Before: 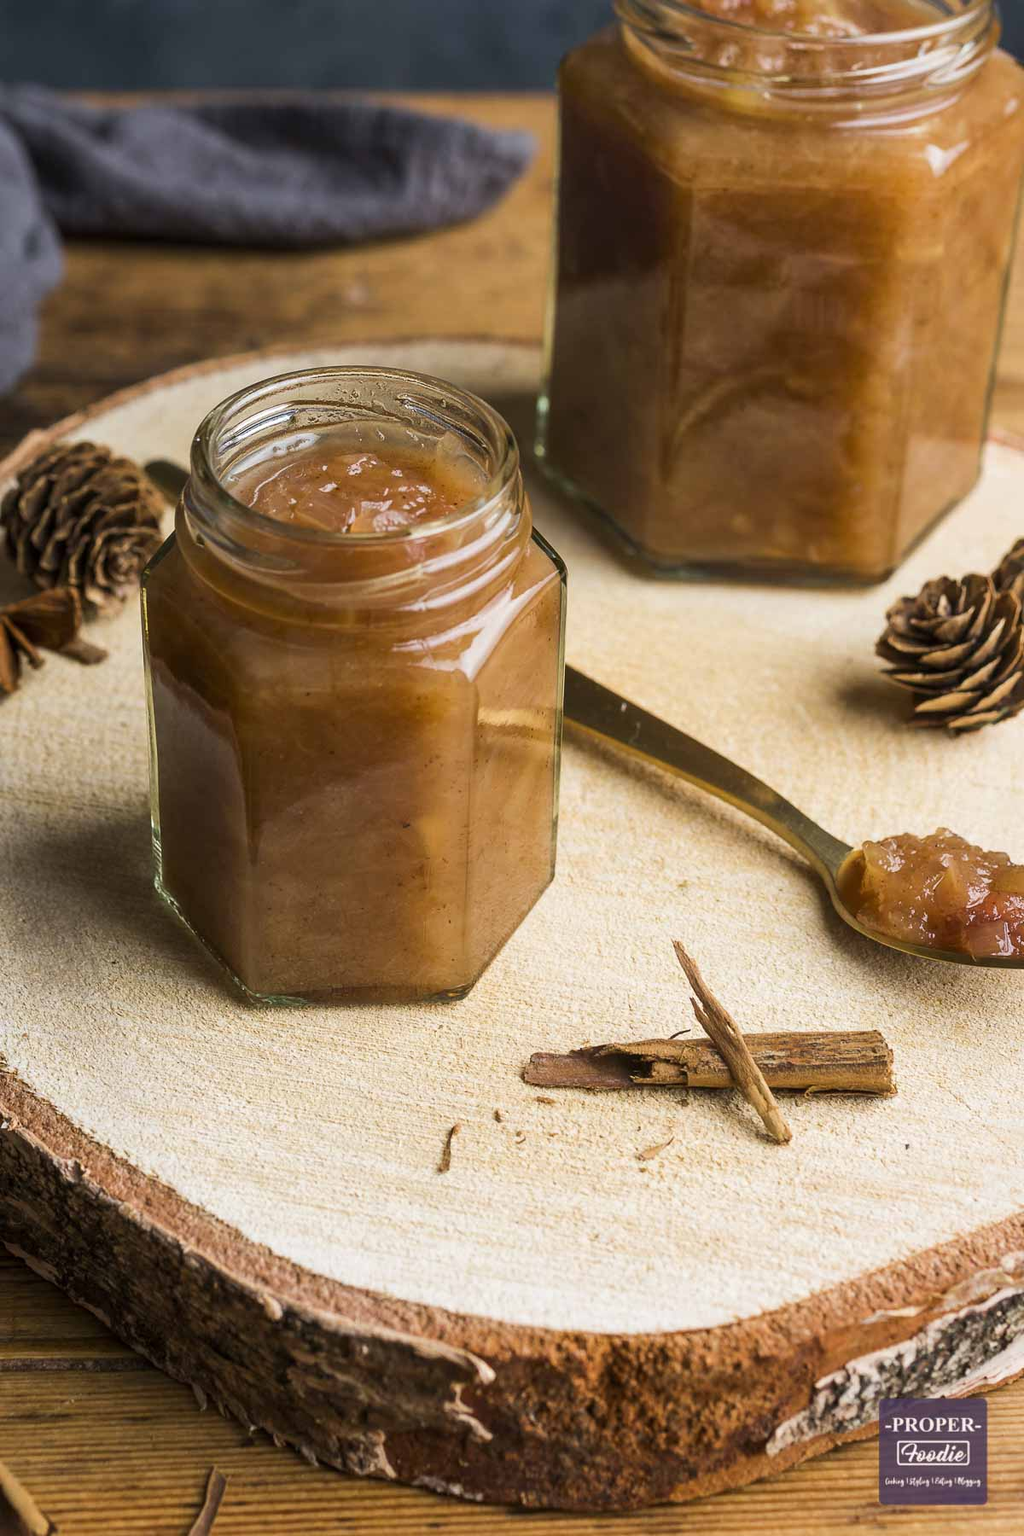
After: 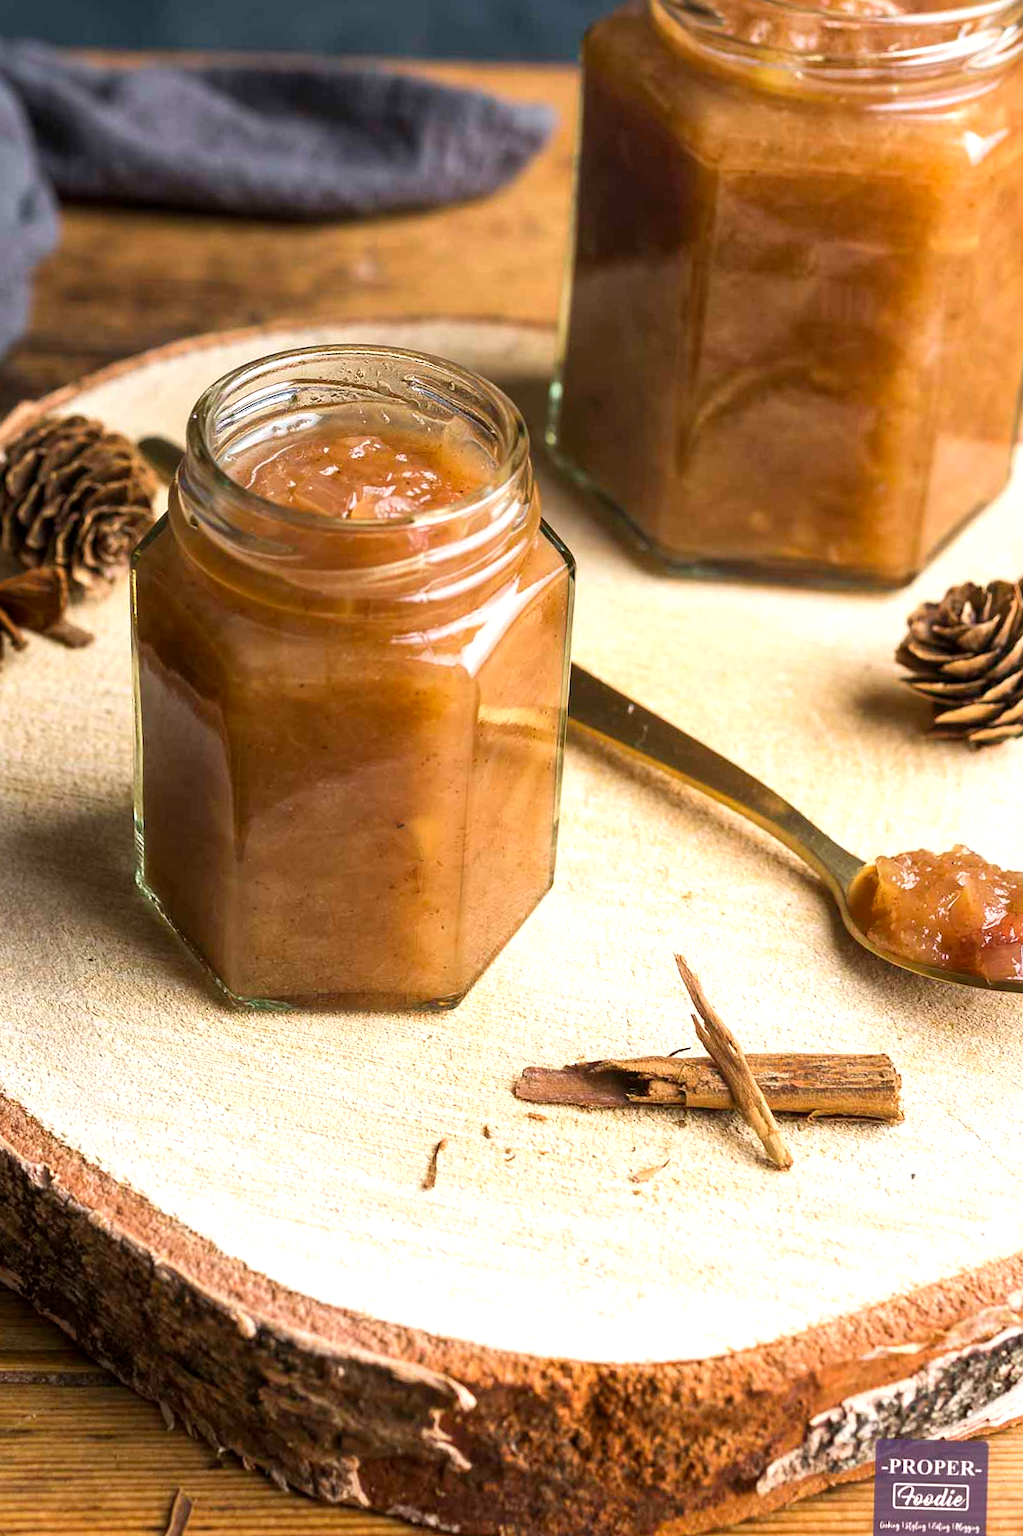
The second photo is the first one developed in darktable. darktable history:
exposure: exposure 0.564 EV, compensate highlight preservation false
crop and rotate: angle -1.69°
